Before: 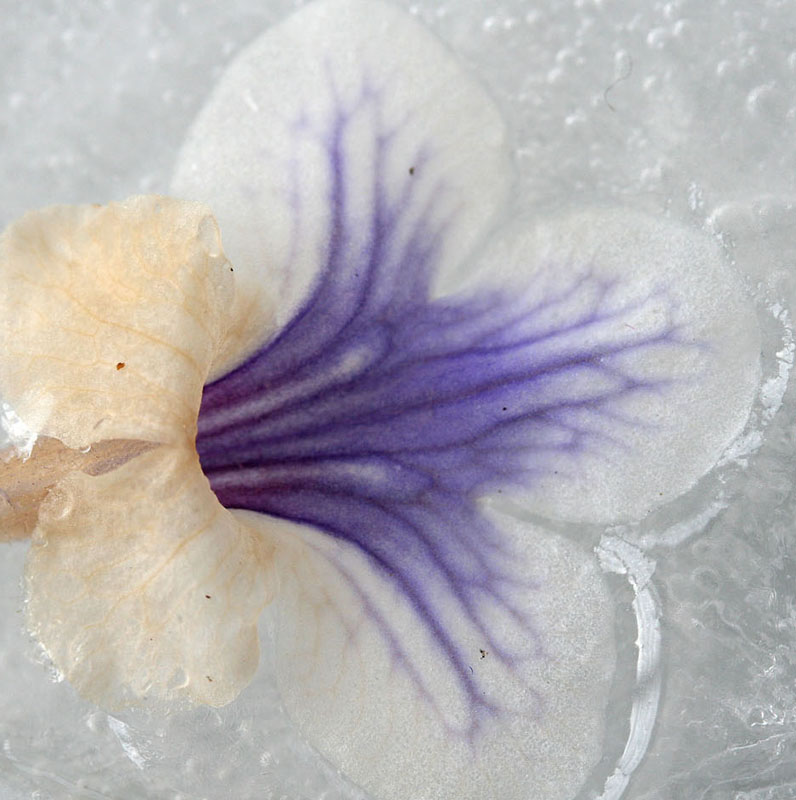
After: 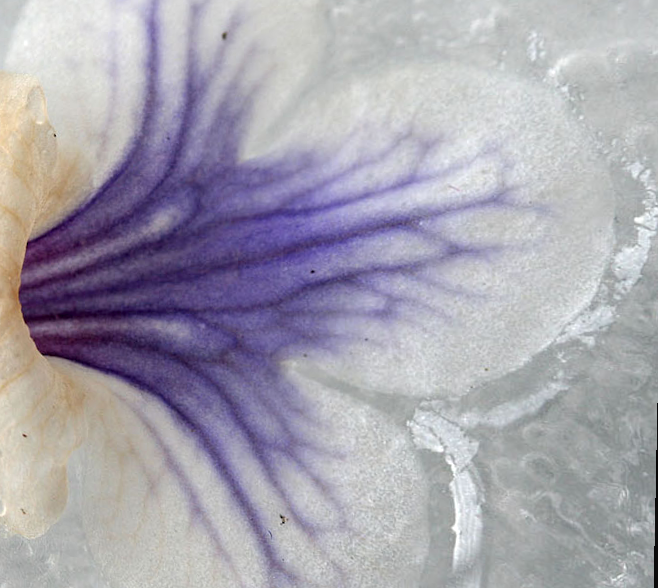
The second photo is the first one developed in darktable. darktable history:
local contrast: on, module defaults
rotate and perspective: rotation 1.69°, lens shift (vertical) -0.023, lens shift (horizontal) -0.291, crop left 0.025, crop right 0.988, crop top 0.092, crop bottom 0.842
crop: left 16.315%, top 14.246%
